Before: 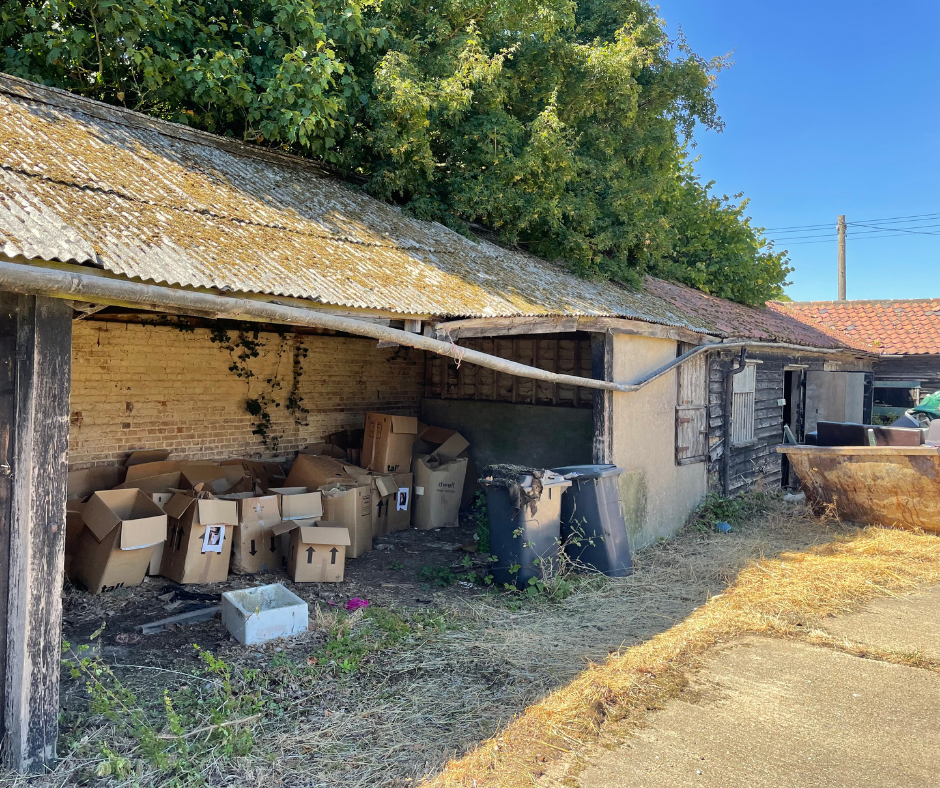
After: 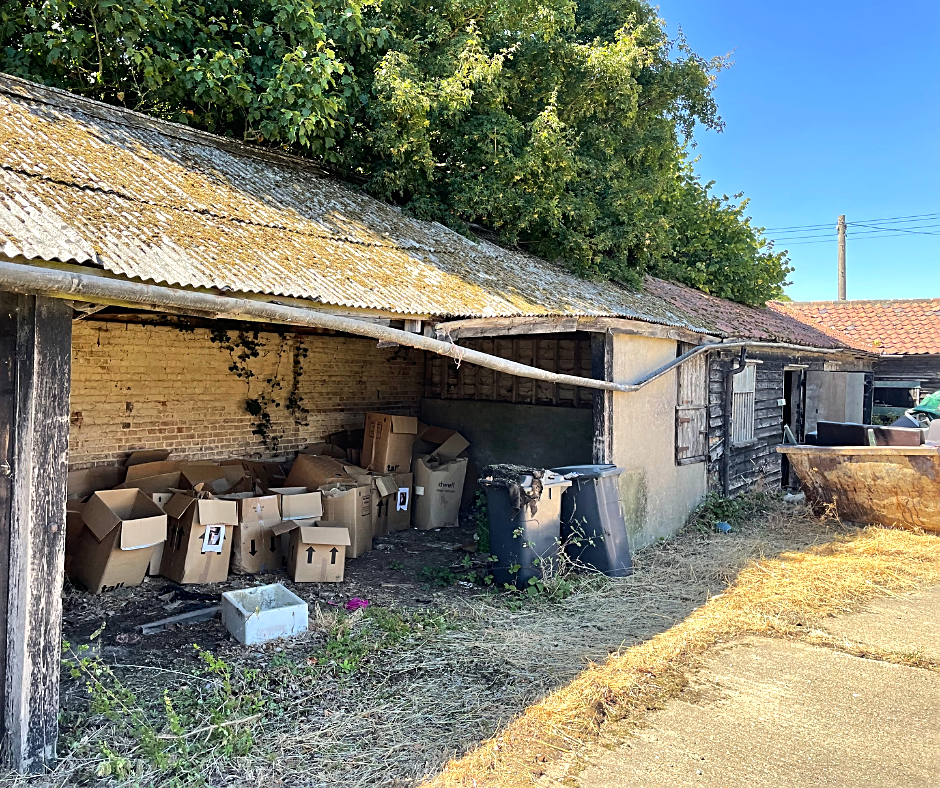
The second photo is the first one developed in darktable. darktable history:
sharpen: on, module defaults
tone equalizer: -8 EV -0.417 EV, -7 EV -0.389 EV, -6 EV -0.333 EV, -5 EV -0.222 EV, -3 EV 0.222 EV, -2 EV 0.333 EV, -1 EV 0.389 EV, +0 EV 0.417 EV, edges refinement/feathering 500, mask exposure compensation -1.25 EV, preserve details no
